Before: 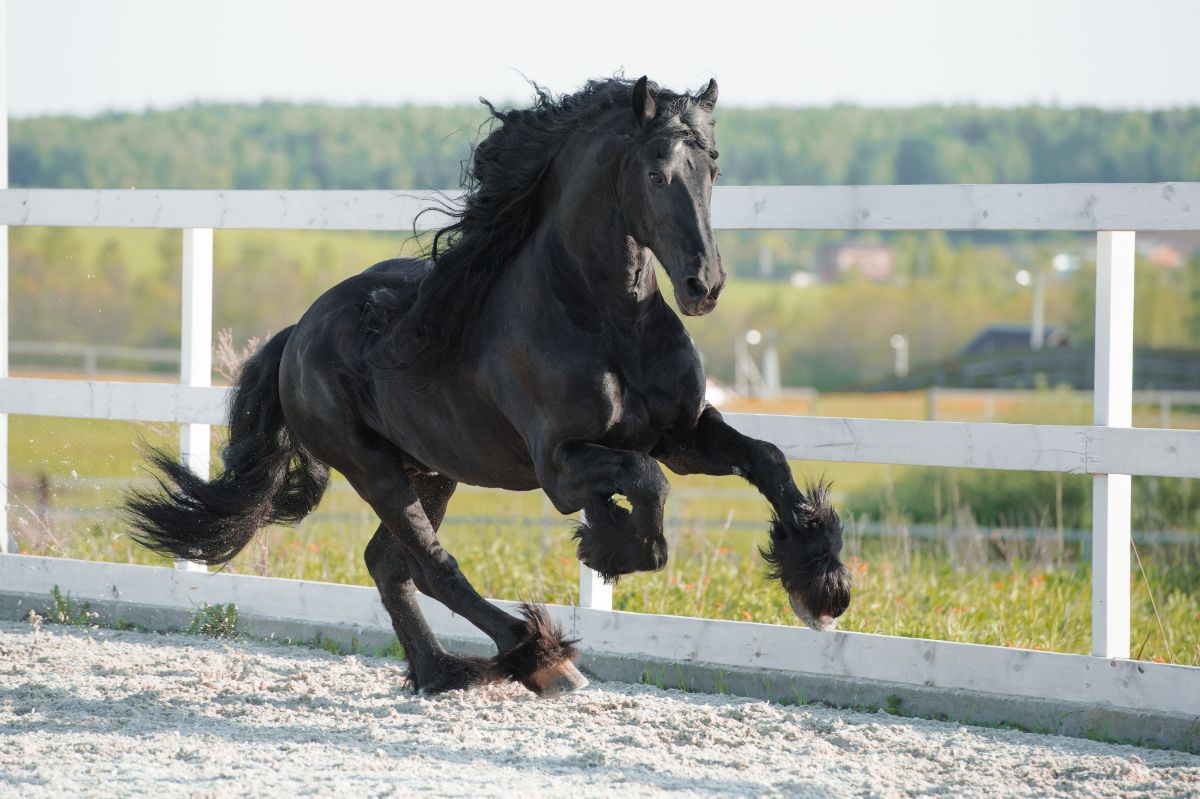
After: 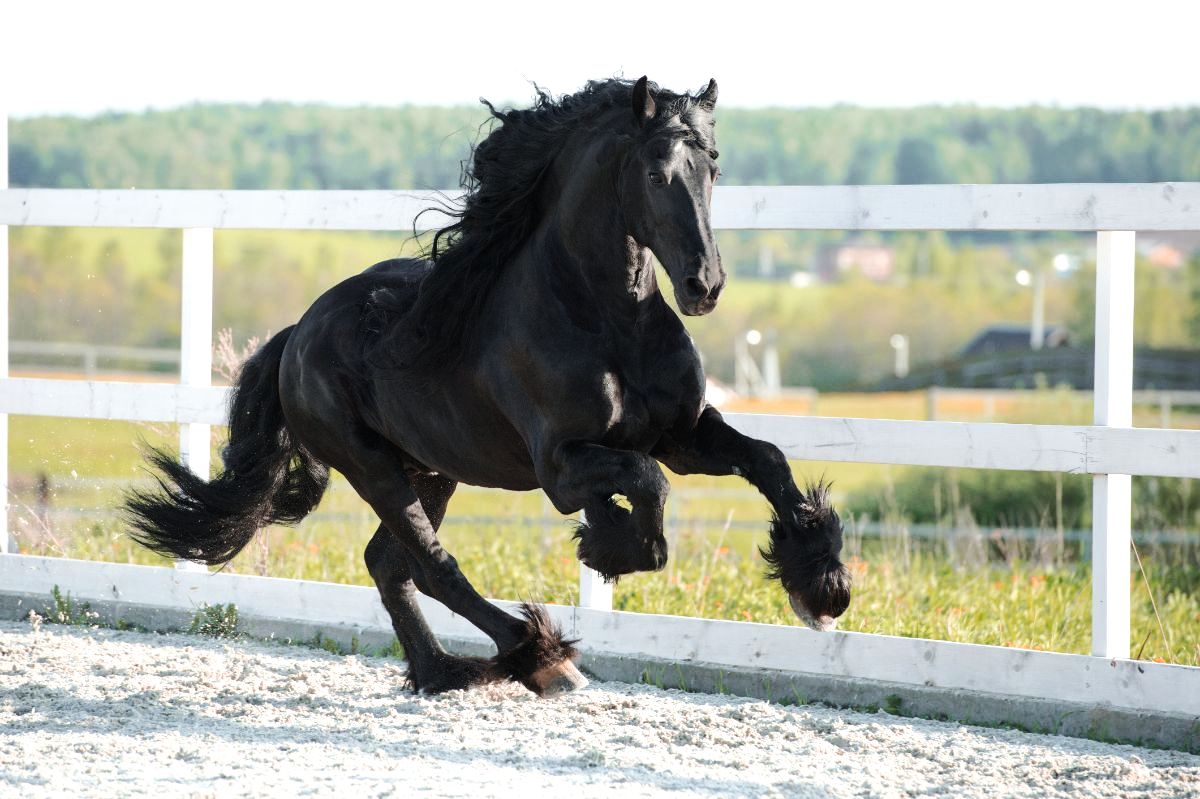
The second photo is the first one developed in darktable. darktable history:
contrast brightness saturation: contrast 0.14
tone equalizer: -8 EV -0.417 EV, -7 EV -0.389 EV, -6 EV -0.333 EV, -5 EV -0.222 EV, -3 EV 0.222 EV, -2 EV 0.333 EV, -1 EV 0.389 EV, +0 EV 0.417 EV, edges refinement/feathering 500, mask exposure compensation -1.57 EV, preserve details no
